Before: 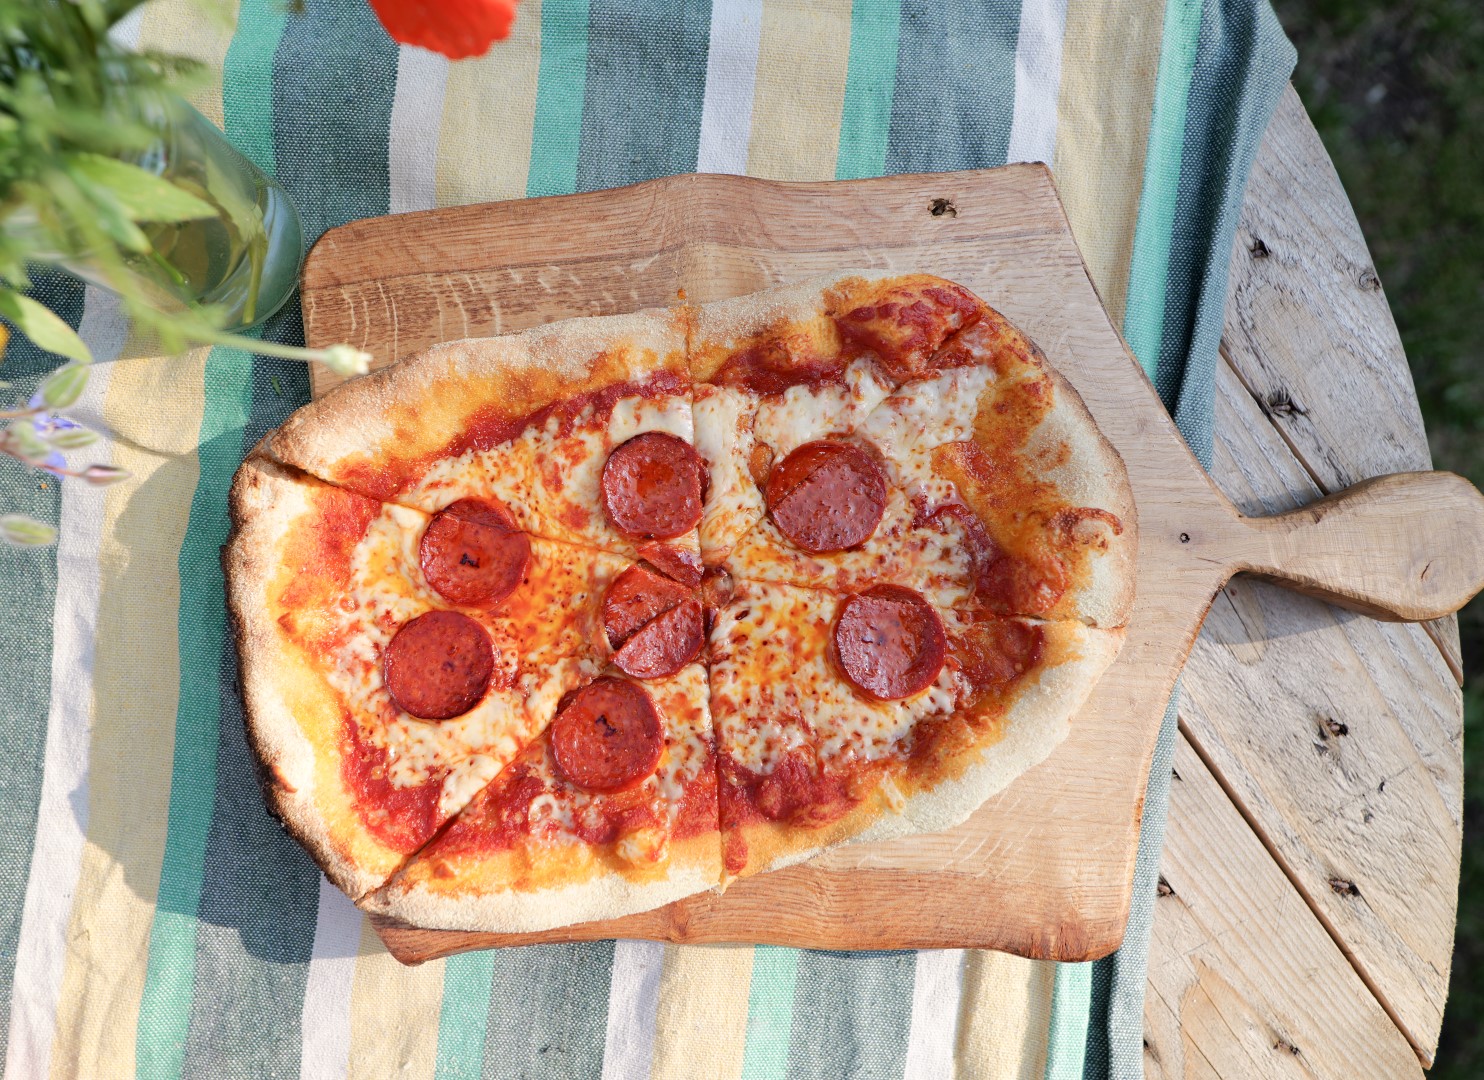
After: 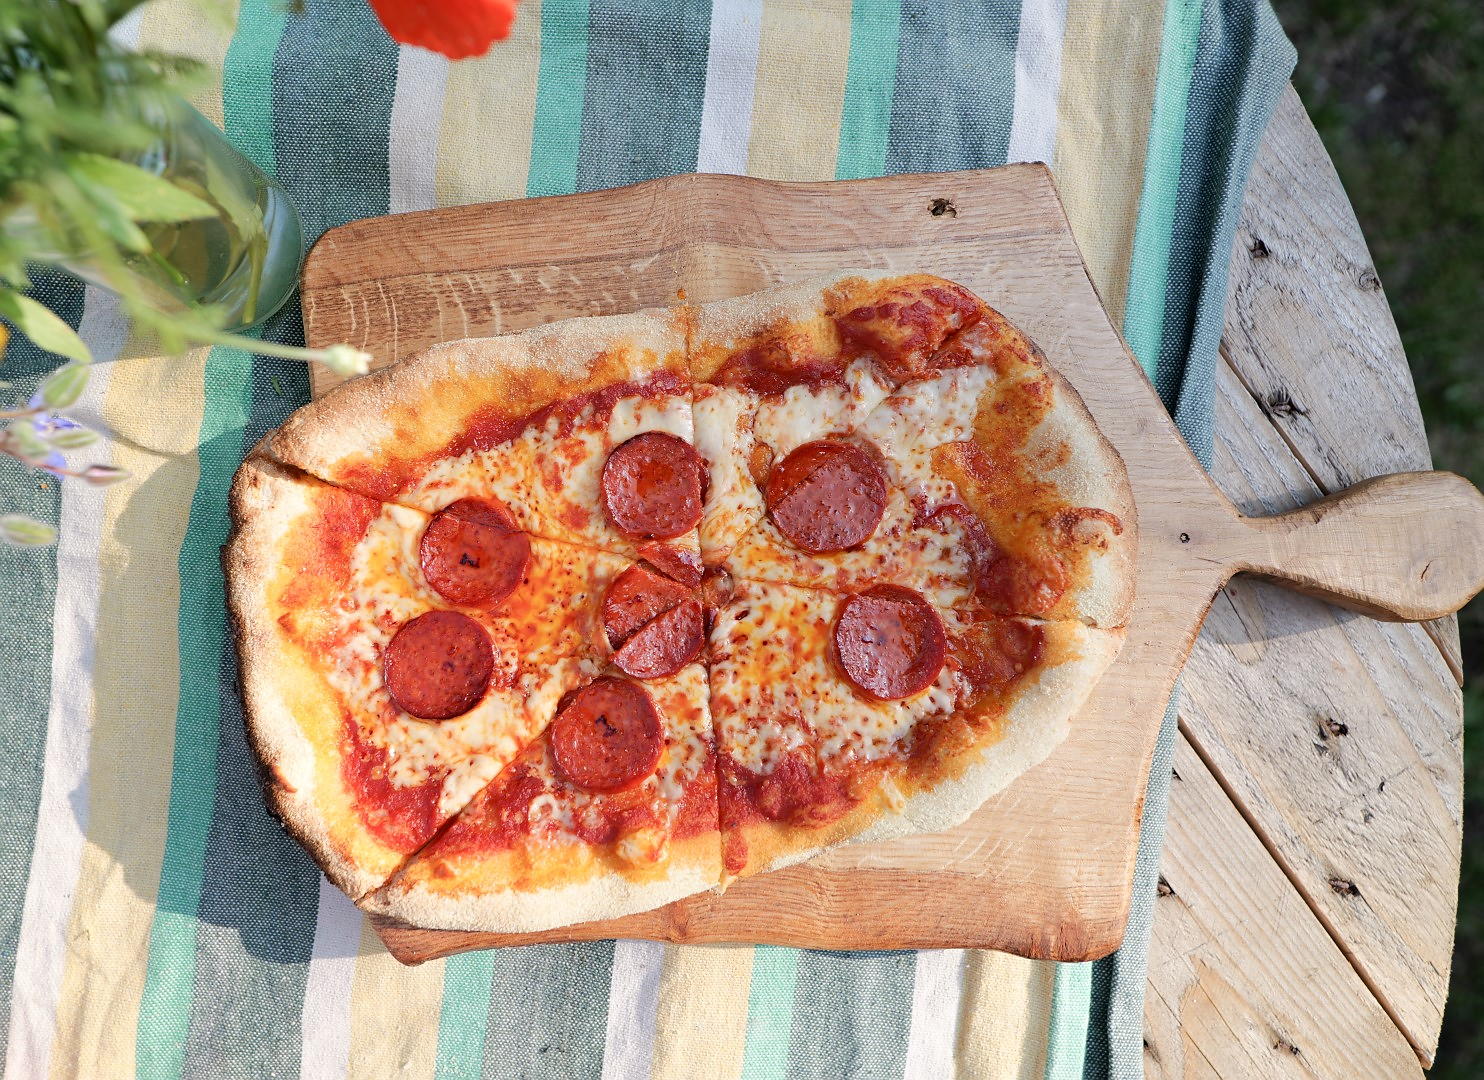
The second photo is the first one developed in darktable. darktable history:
tone equalizer: on, module defaults
sharpen: radius 1, threshold 1
